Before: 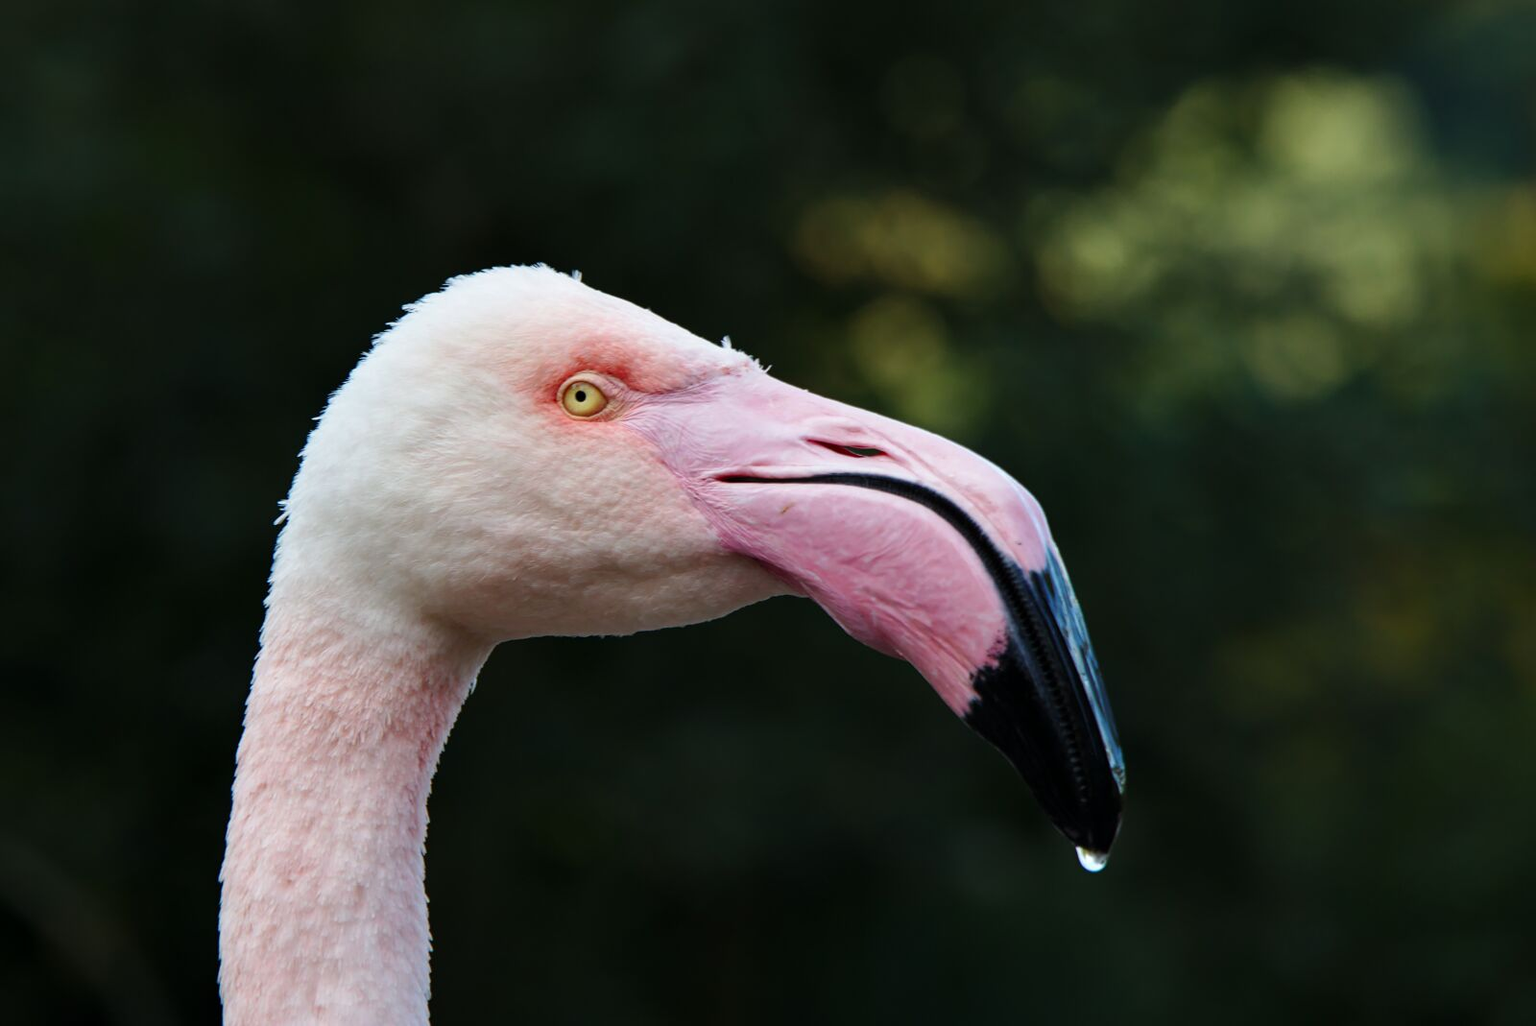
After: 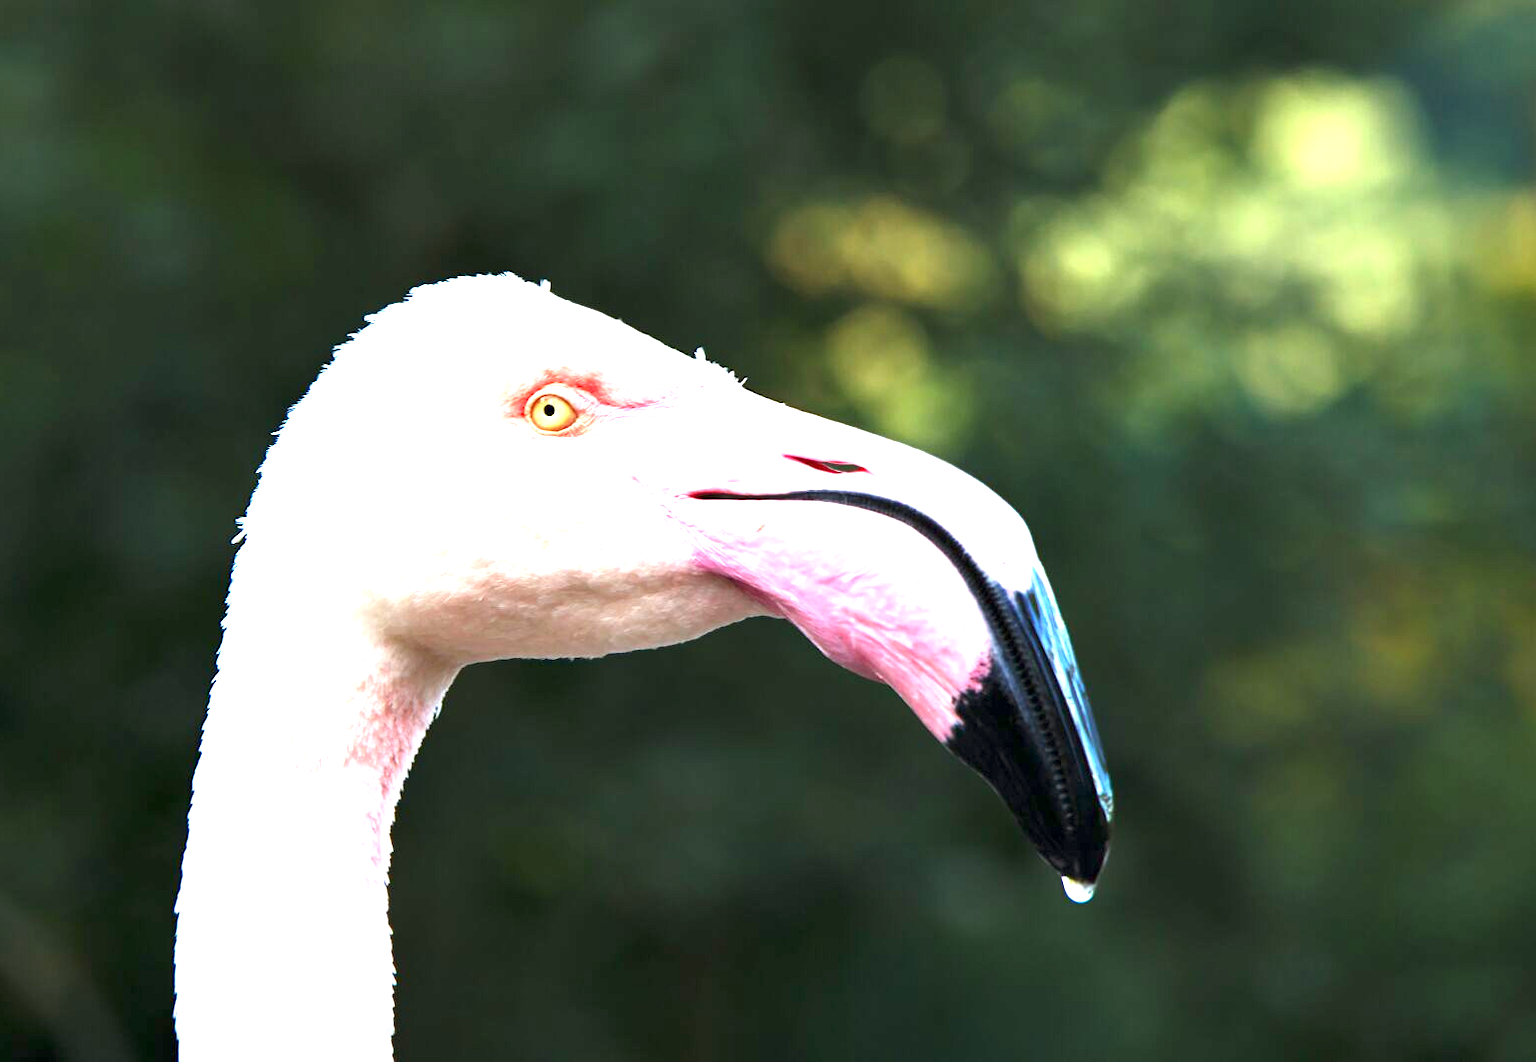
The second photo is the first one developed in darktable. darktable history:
exposure: exposure 2.244 EV, compensate highlight preservation false
crop and rotate: left 3.361%
